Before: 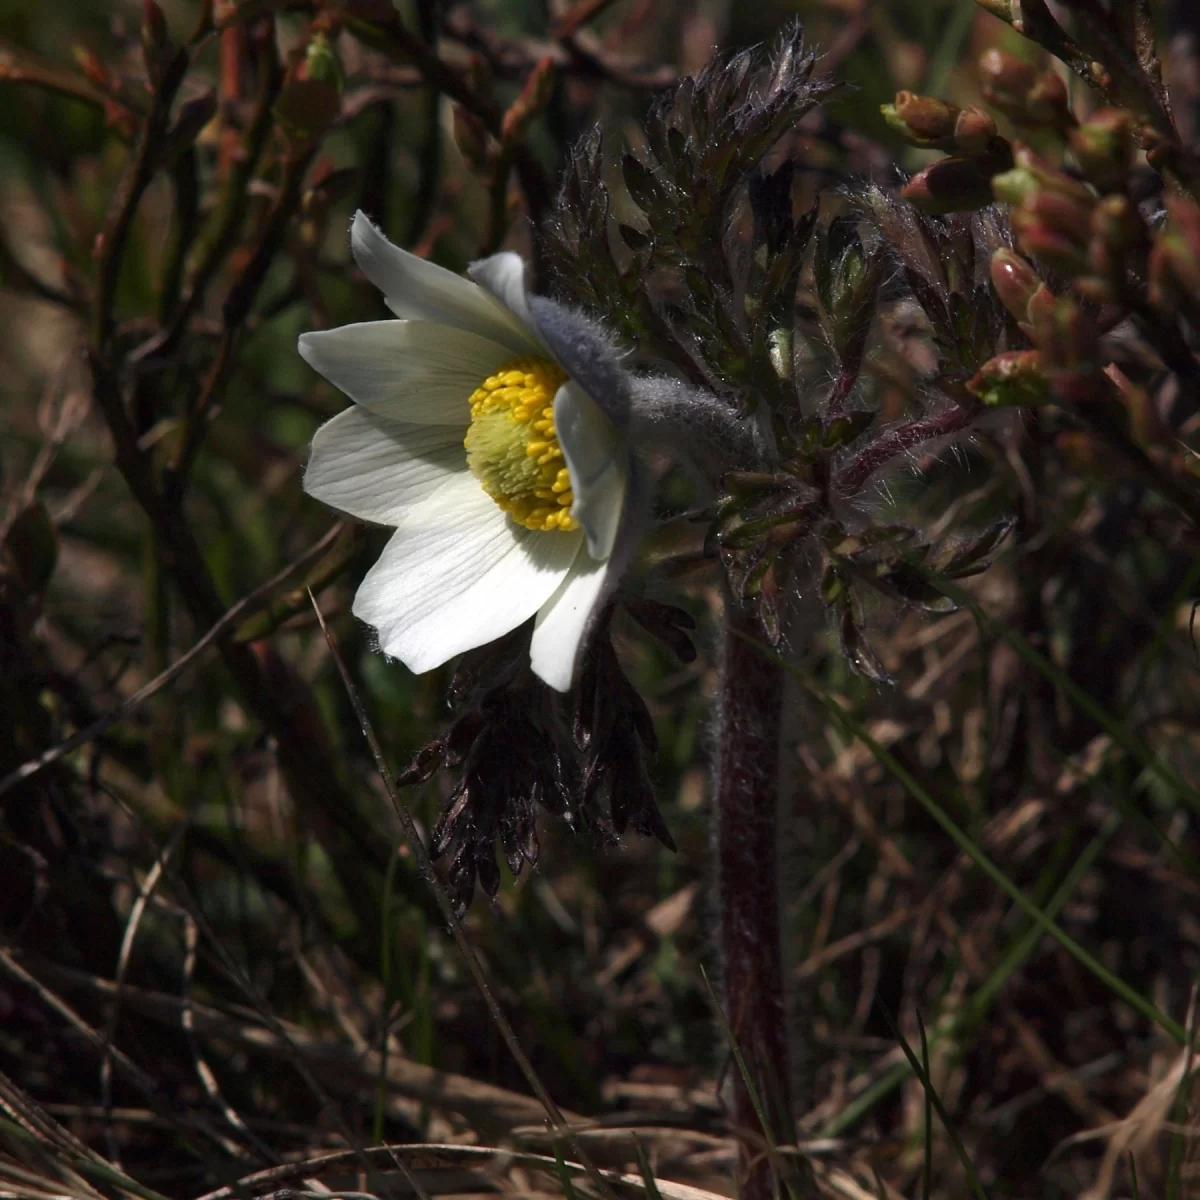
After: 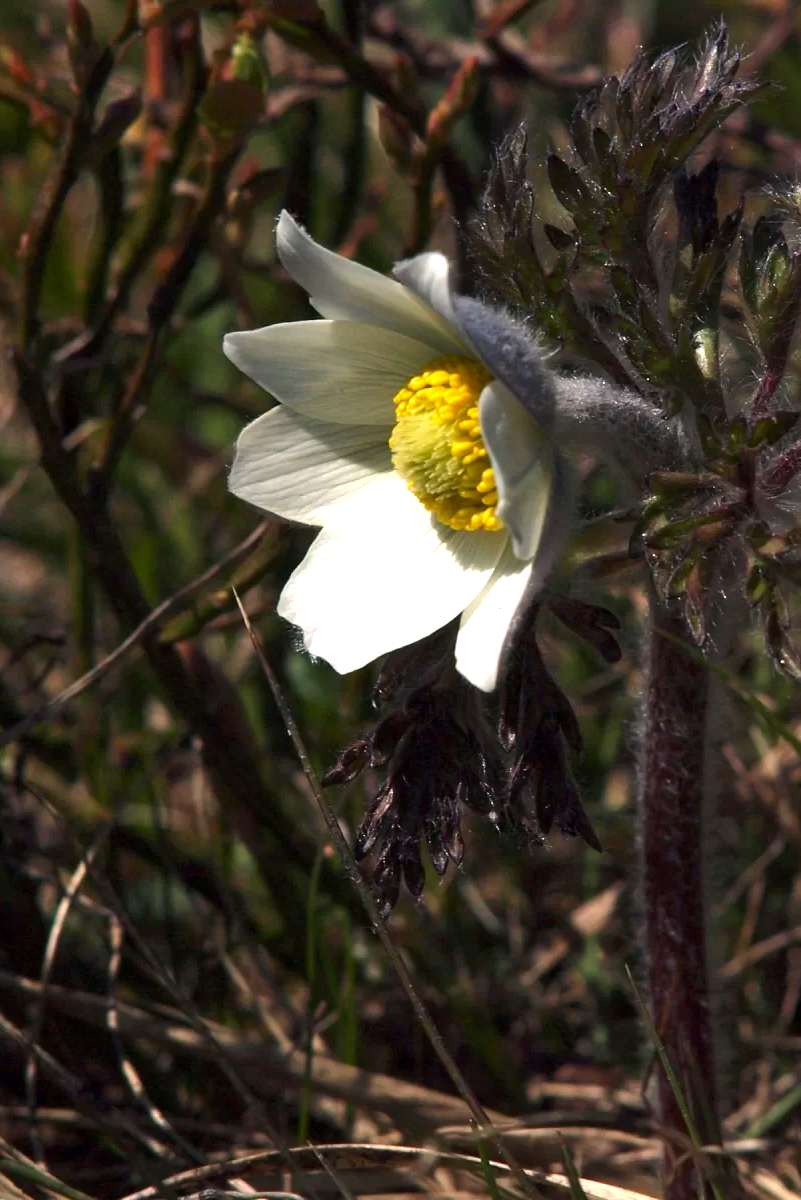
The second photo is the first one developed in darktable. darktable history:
exposure: black level correction 0.001, exposure 0.955 EV, compensate exposure bias true, compensate highlight preservation false
crop and rotate: left 6.263%, right 26.956%
color balance rgb: power › luminance -3.707%, power › hue 142.87°, highlights gain › chroma 2.003%, highlights gain › hue 72.68°, perceptual saturation grading › global saturation 0.243%, global vibrance 20%
